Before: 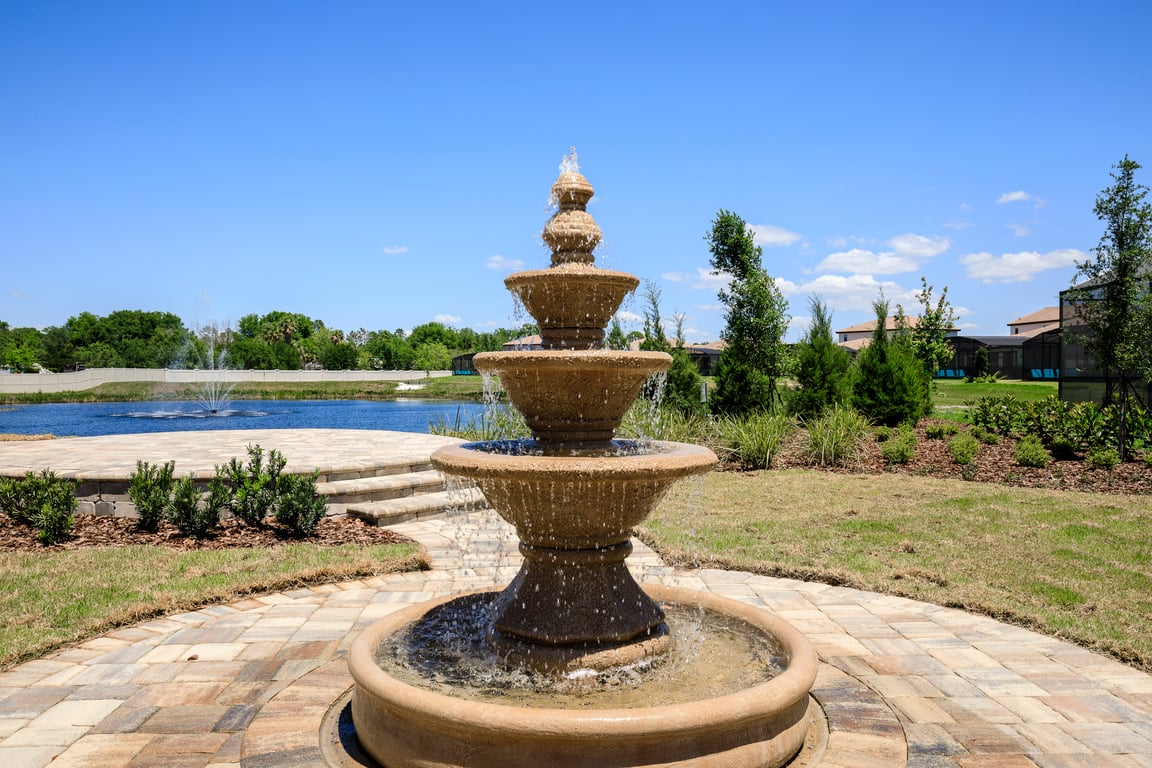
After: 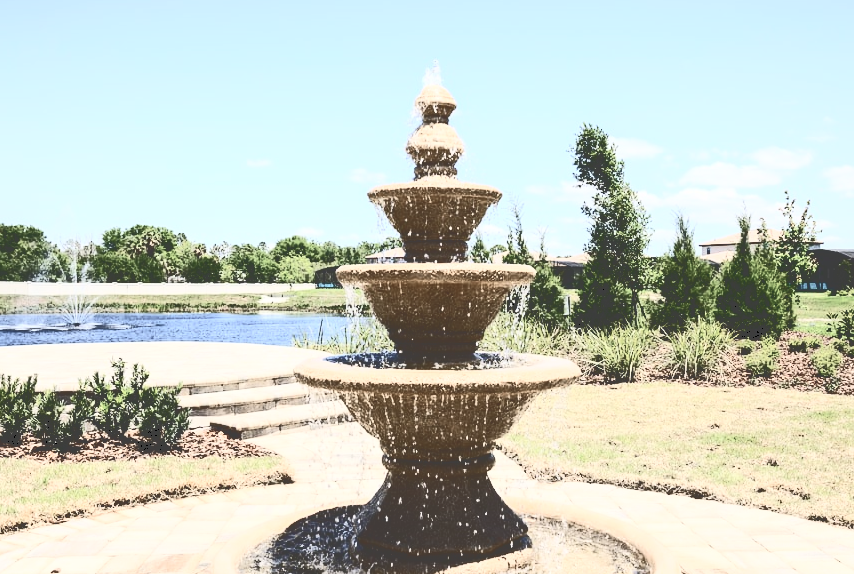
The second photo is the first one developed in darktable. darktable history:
tone curve: curves: ch0 [(0, 0) (0.003, 0.26) (0.011, 0.26) (0.025, 0.26) (0.044, 0.257) (0.069, 0.257) (0.1, 0.257) (0.136, 0.255) (0.177, 0.258) (0.224, 0.272) (0.277, 0.294) (0.335, 0.346) (0.399, 0.422) (0.468, 0.536) (0.543, 0.657) (0.623, 0.757) (0.709, 0.823) (0.801, 0.872) (0.898, 0.92) (1, 1)], color space Lab, independent channels, preserve colors none
crop and rotate: left 11.92%, top 11.452%, right 13.936%, bottom 13.729%
contrast brightness saturation: contrast 0.569, brightness 0.567, saturation -0.332
